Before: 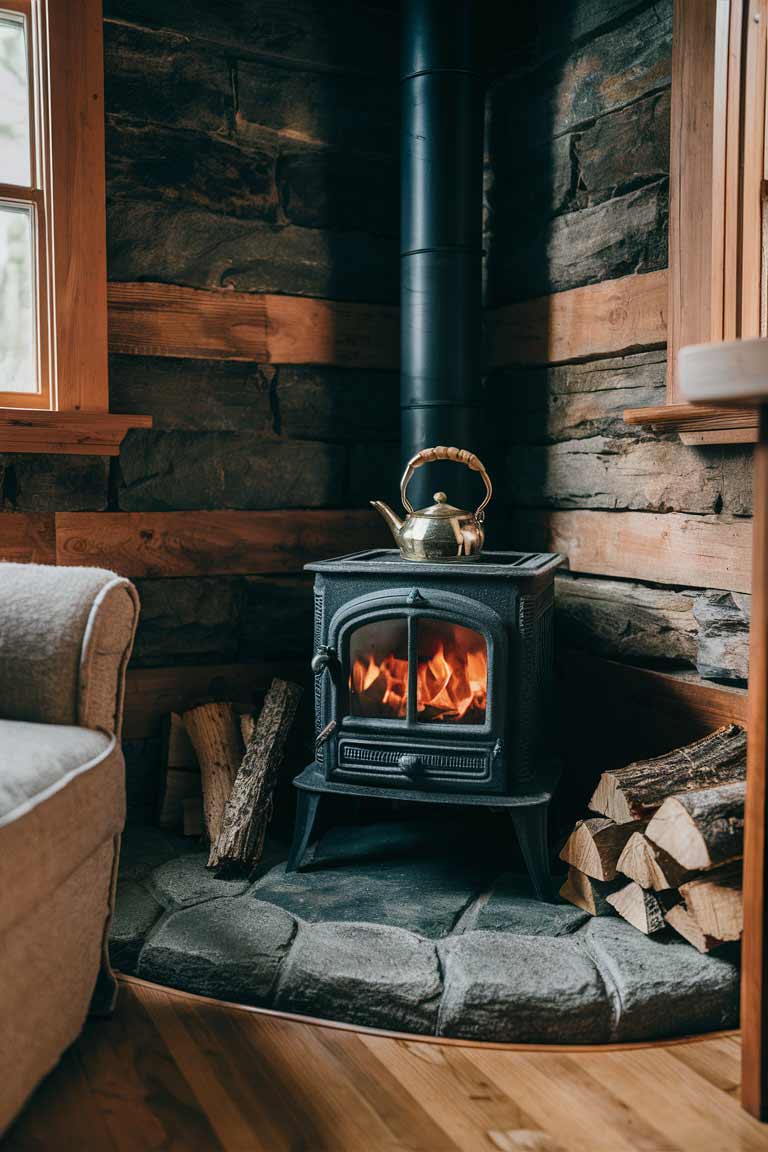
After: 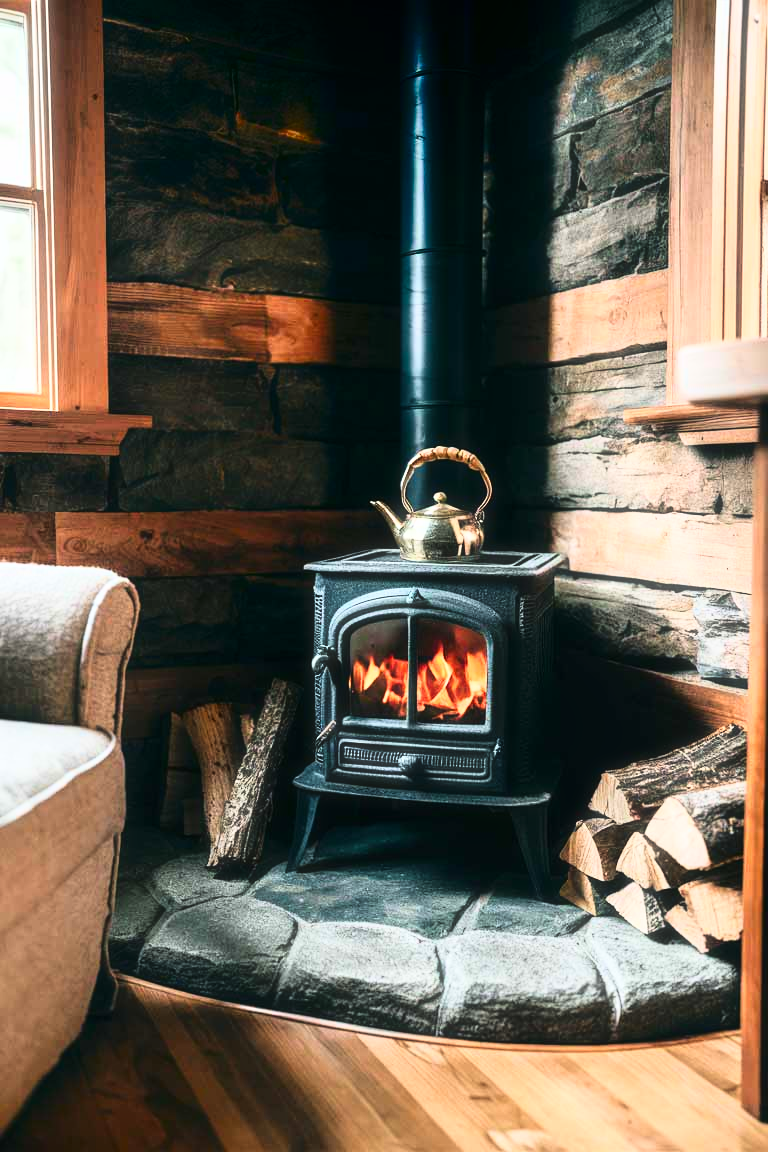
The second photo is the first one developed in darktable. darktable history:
base curve: curves: ch0 [(0, 0) (0.026, 0.03) (0.109, 0.232) (0.351, 0.748) (0.669, 0.968) (1, 1)]
color correction: highlights b* -0.028
exposure: exposure 0.2 EV, compensate exposure bias true, compensate highlight preservation false
velvia: strength 8.7%
haze removal: strength -0.114, compatibility mode true, adaptive false
shadows and highlights: shadows -71.22, highlights 35.62, soften with gaussian
